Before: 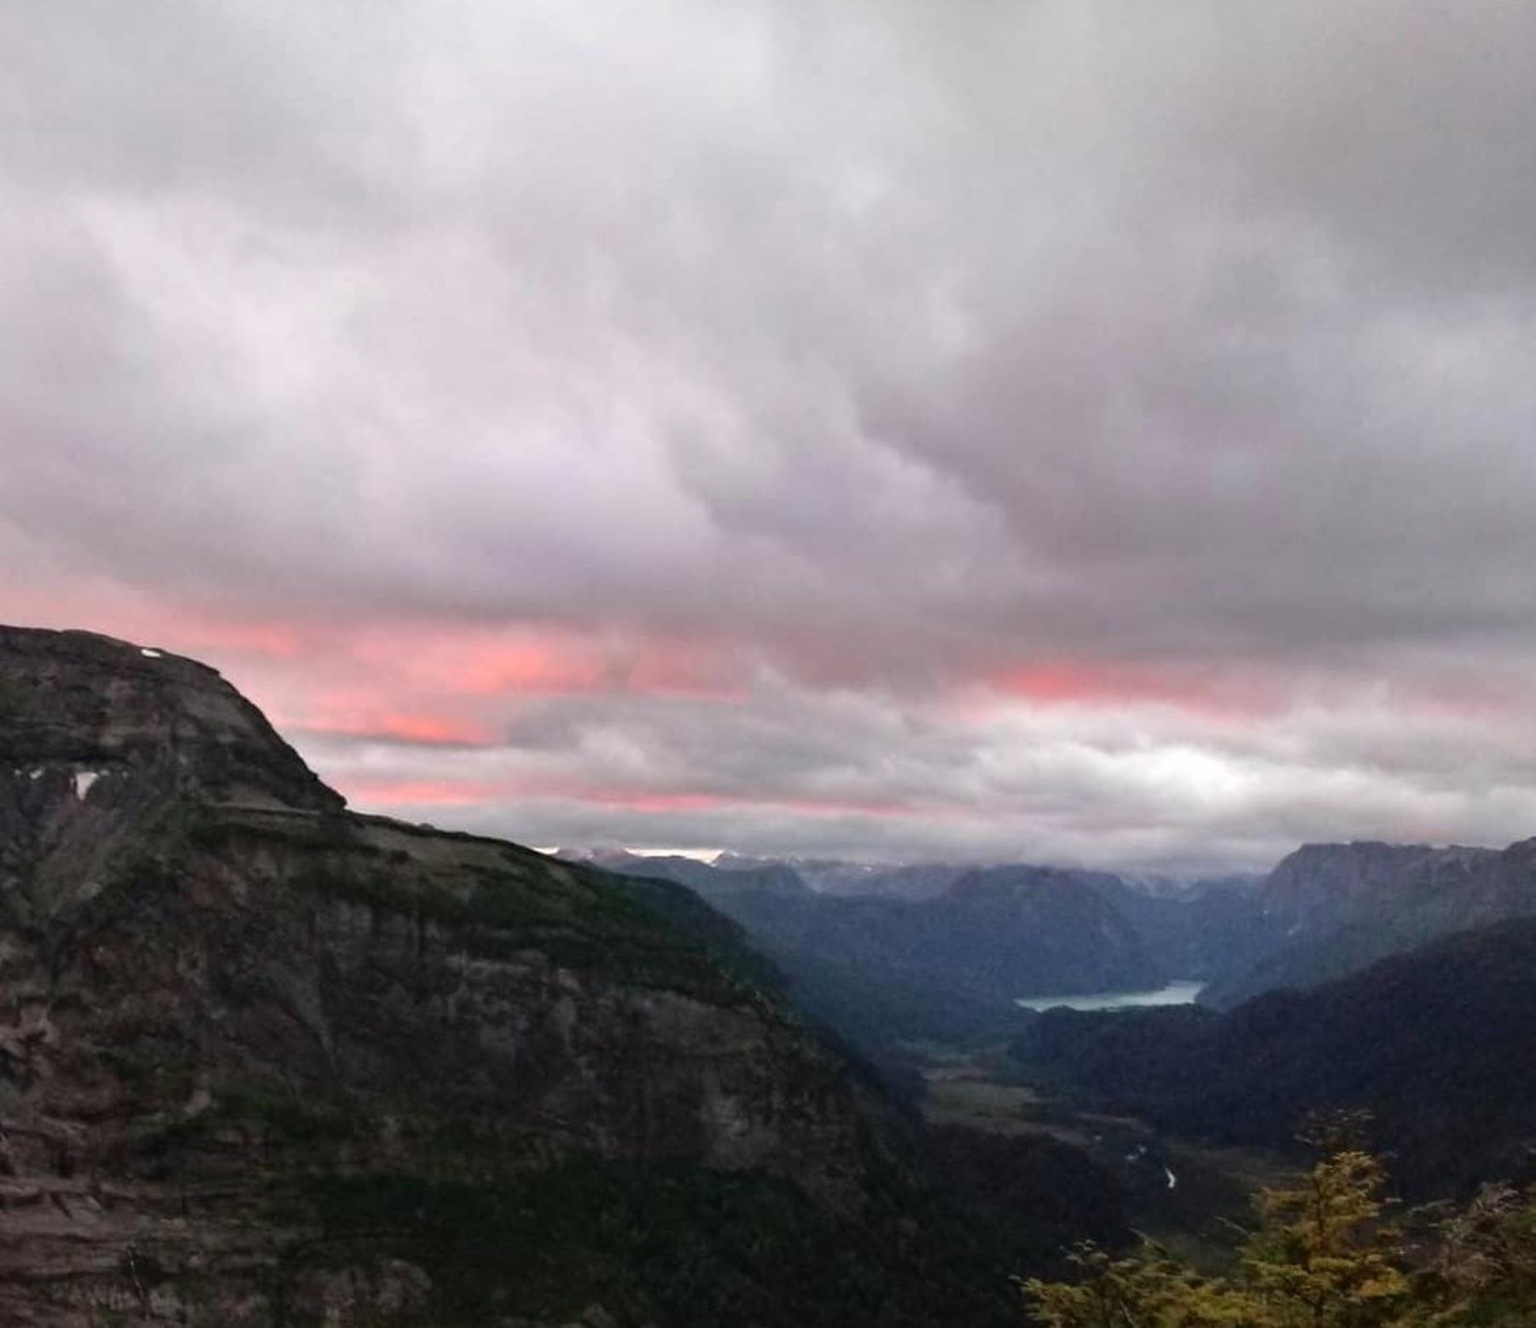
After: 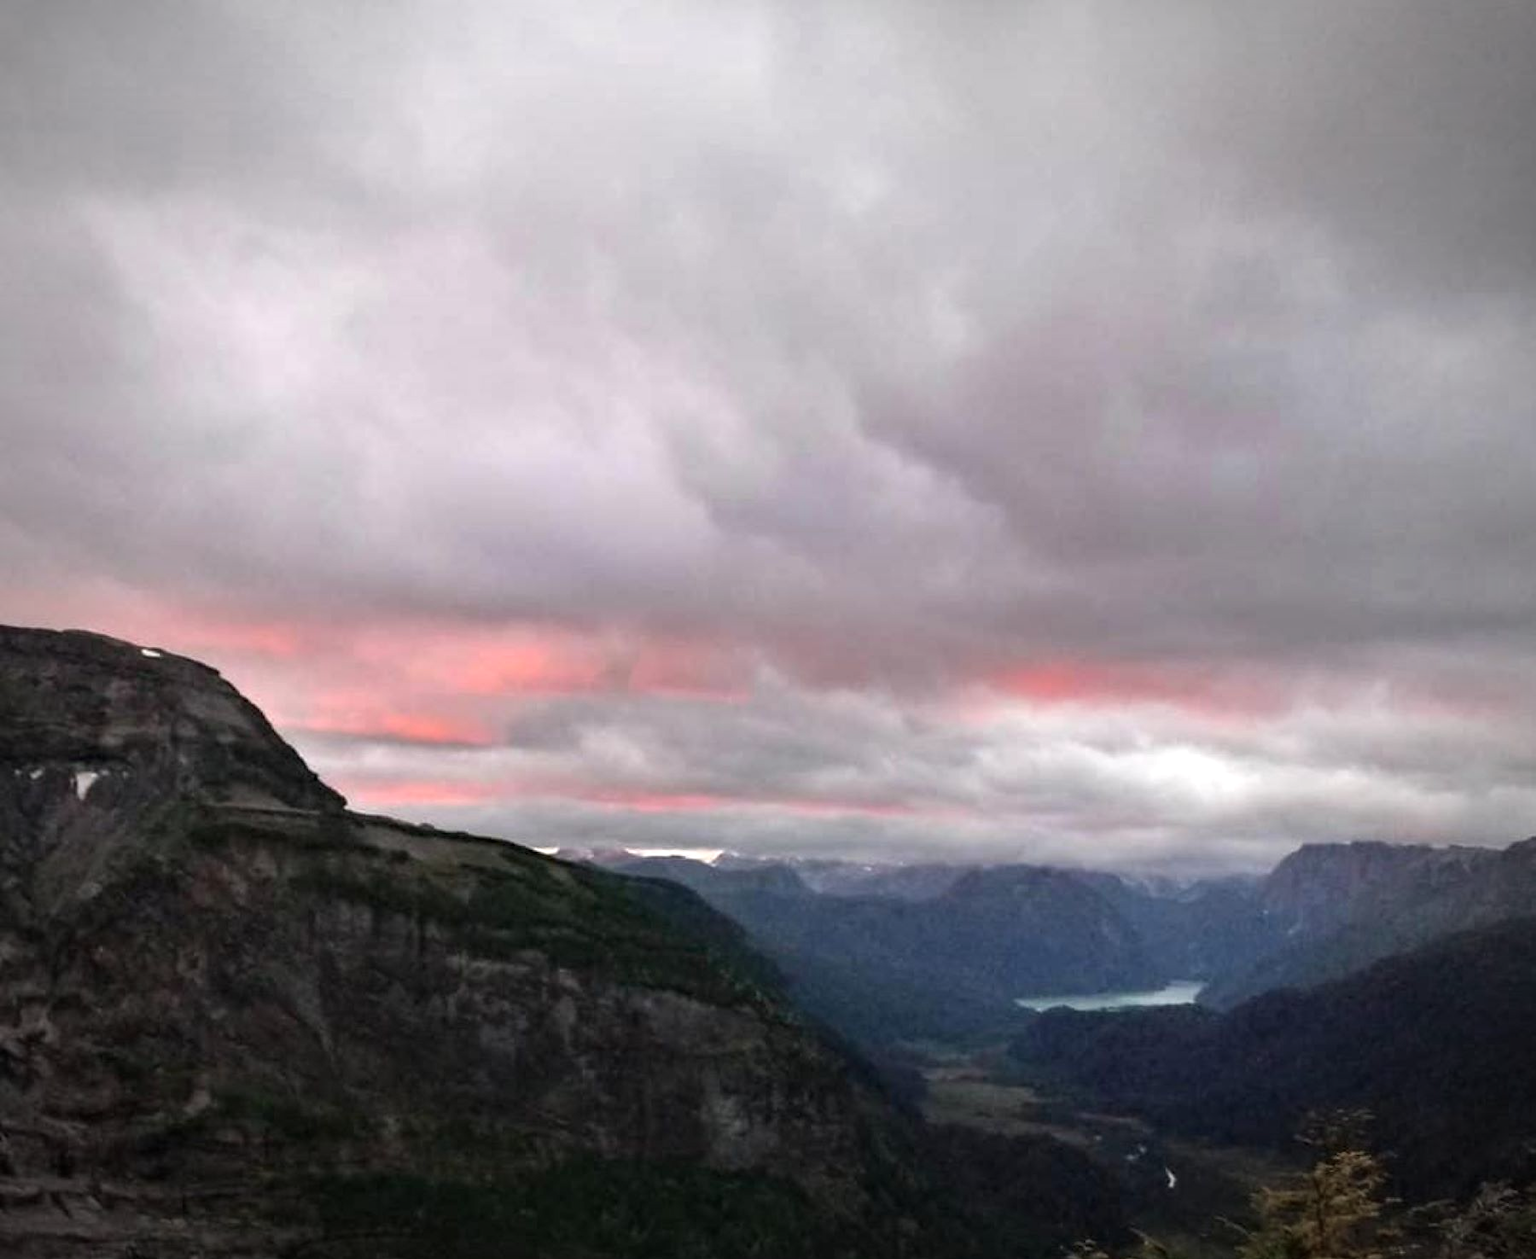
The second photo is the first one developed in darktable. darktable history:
crop and rotate: top 0.002%, bottom 5.096%
vignetting: fall-off radius 44.71%
contrast equalizer: y [[0.6 ×6], [0.55 ×6], [0 ×6], [0 ×6], [0 ×6]], mix 0.297
